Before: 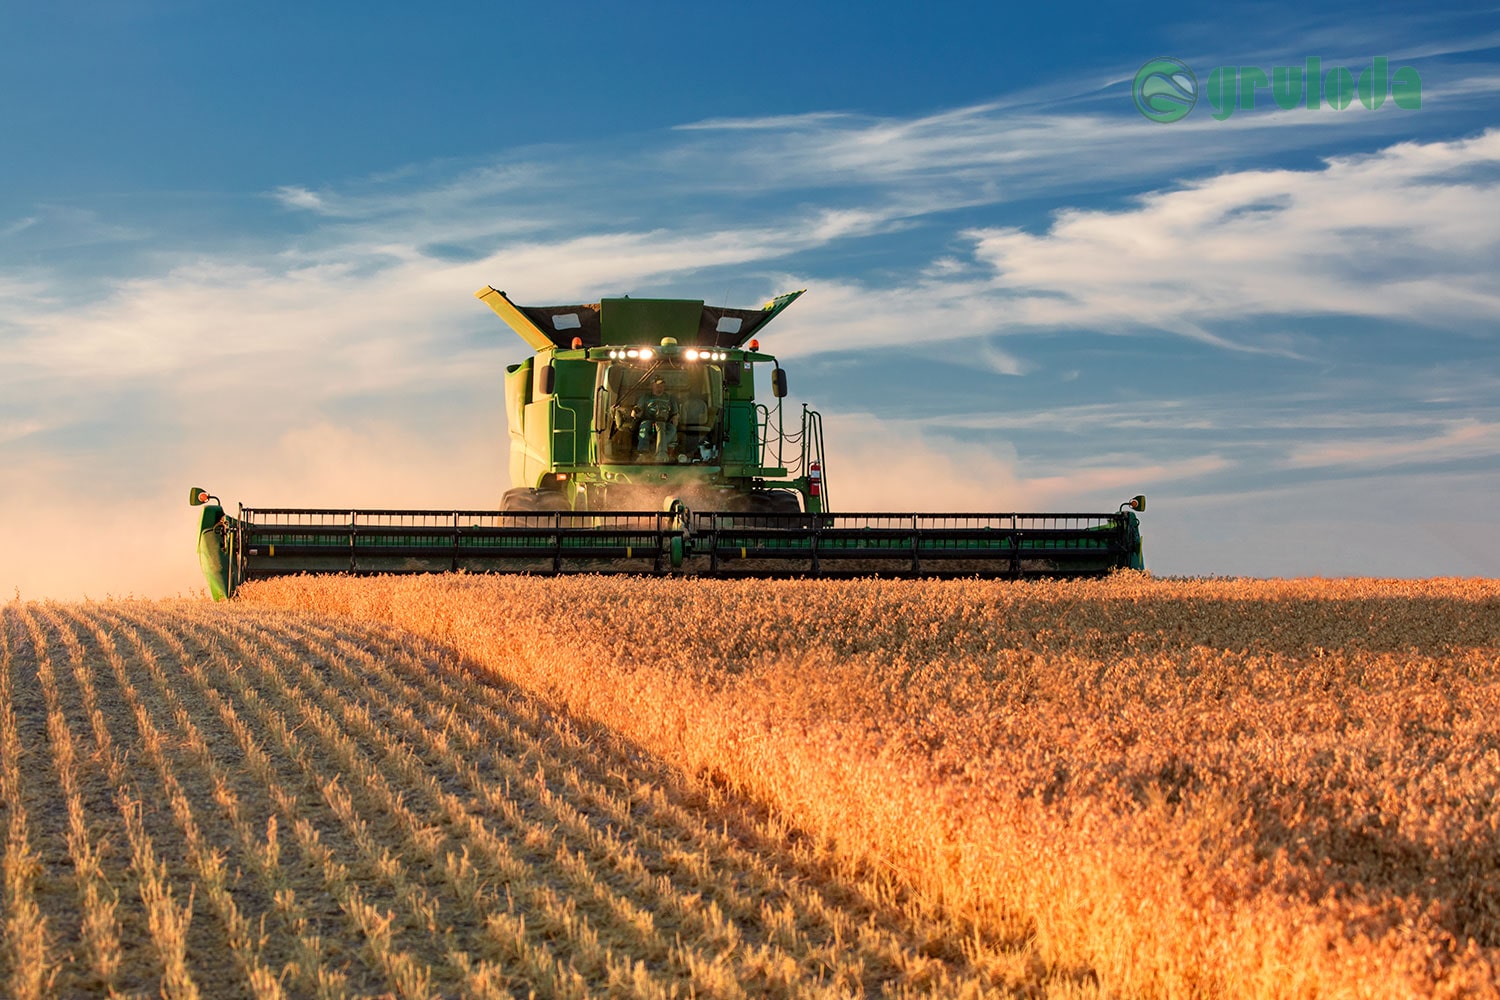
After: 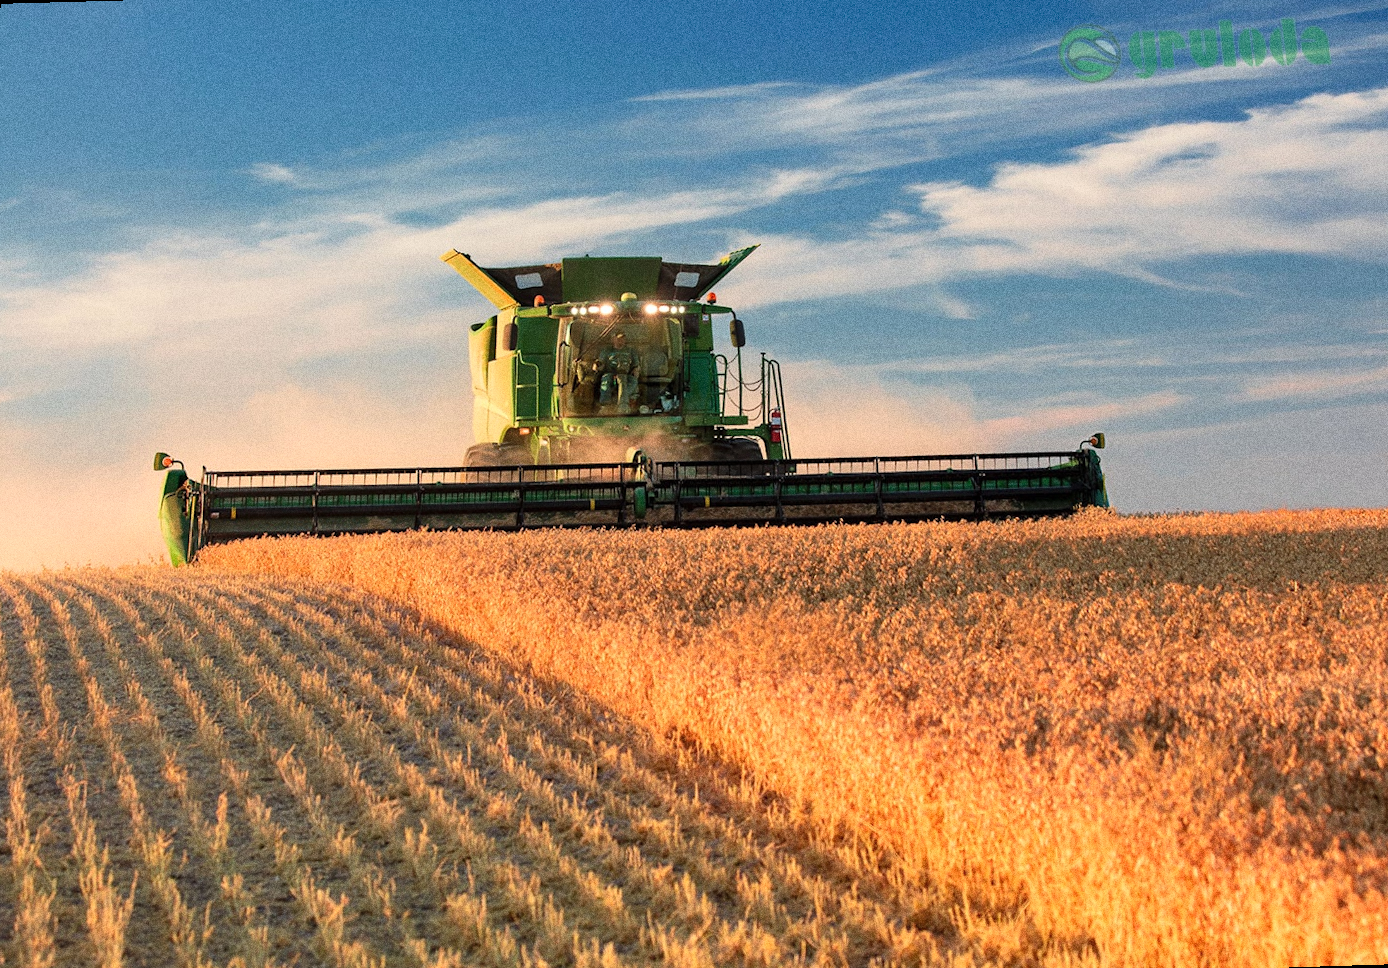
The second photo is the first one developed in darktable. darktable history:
rotate and perspective: rotation -1.68°, lens shift (vertical) -0.146, crop left 0.049, crop right 0.912, crop top 0.032, crop bottom 0.96
contrast brightness saturation: contrast 0.05, brightness 0.06, saturation 0.01
grain: coarseness 0.09 ISO, strength 40%
